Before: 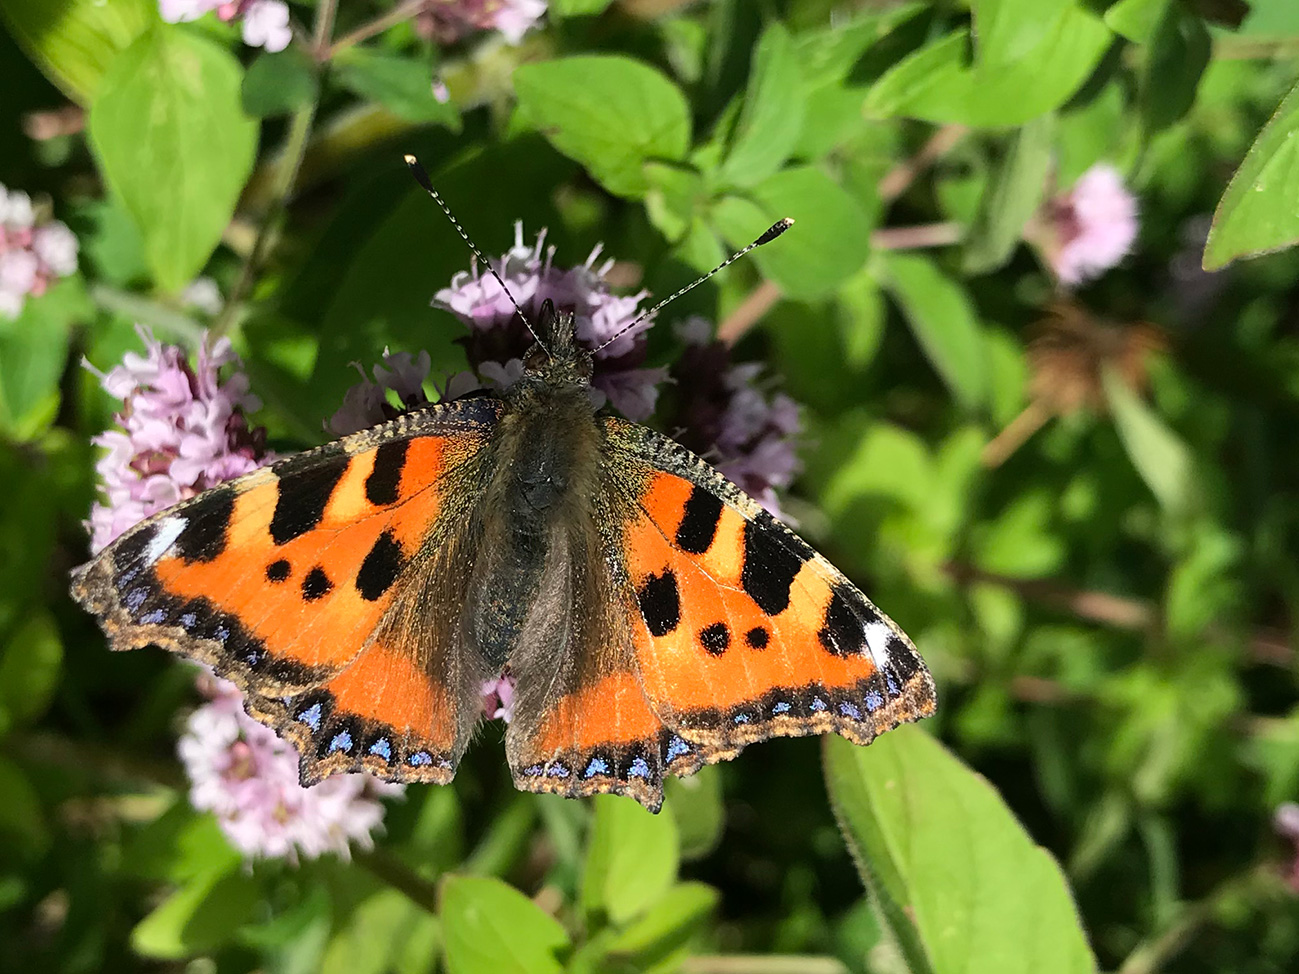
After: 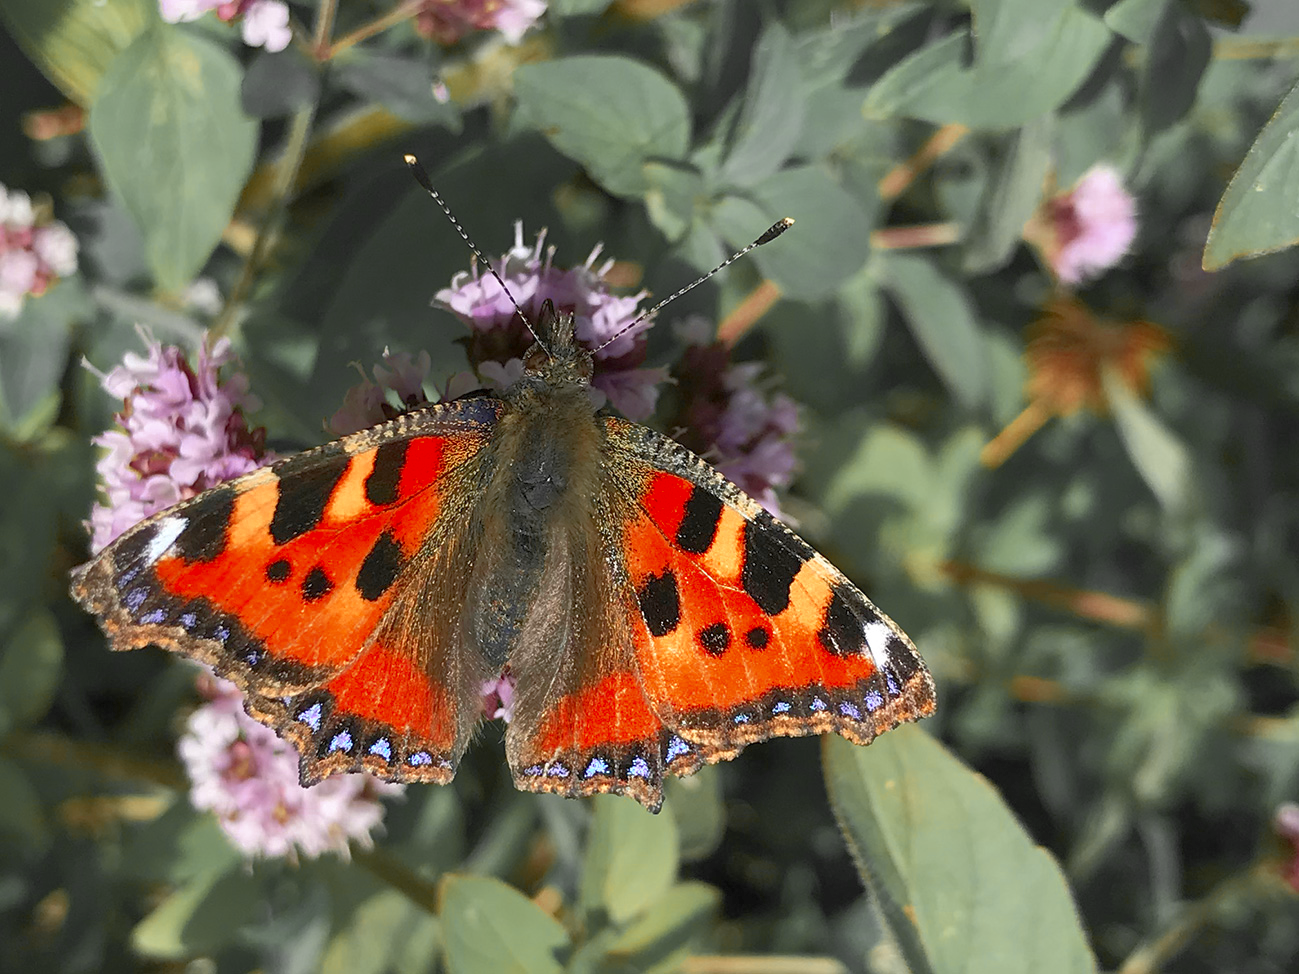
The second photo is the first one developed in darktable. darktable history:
color zones: curves: ch0 [(0, 0.363) (0.128, 0.373) (0.25, 0.5) (0.402, 0.407) (0.521, 0.525) (0.63, 0.559) (0.729, 0.662) (0.867, 0.471)]; ch1 [(0, 0.515) (0.136, 0.618) (0.25, 0.5) (0.378, 0) (0.516, 0) (0.622, 0.593) (0.737, 0.819) (0.87, 0.593)]; ch2 [(0, 0.529) (0.128, 0.471) (0.282, 0.451) (0.386, 0.662) (0.516, 0.525) (0.633, 0.554) (0.75, 0.62) (0.875, 0.441)]
rgb curve: curves: ch0 [(0, 0) (0.072, 0.166) (0.217, 0.293) (0.414, 0.42) (1, 1)], compensate middle gray true, preserve colors basic power
